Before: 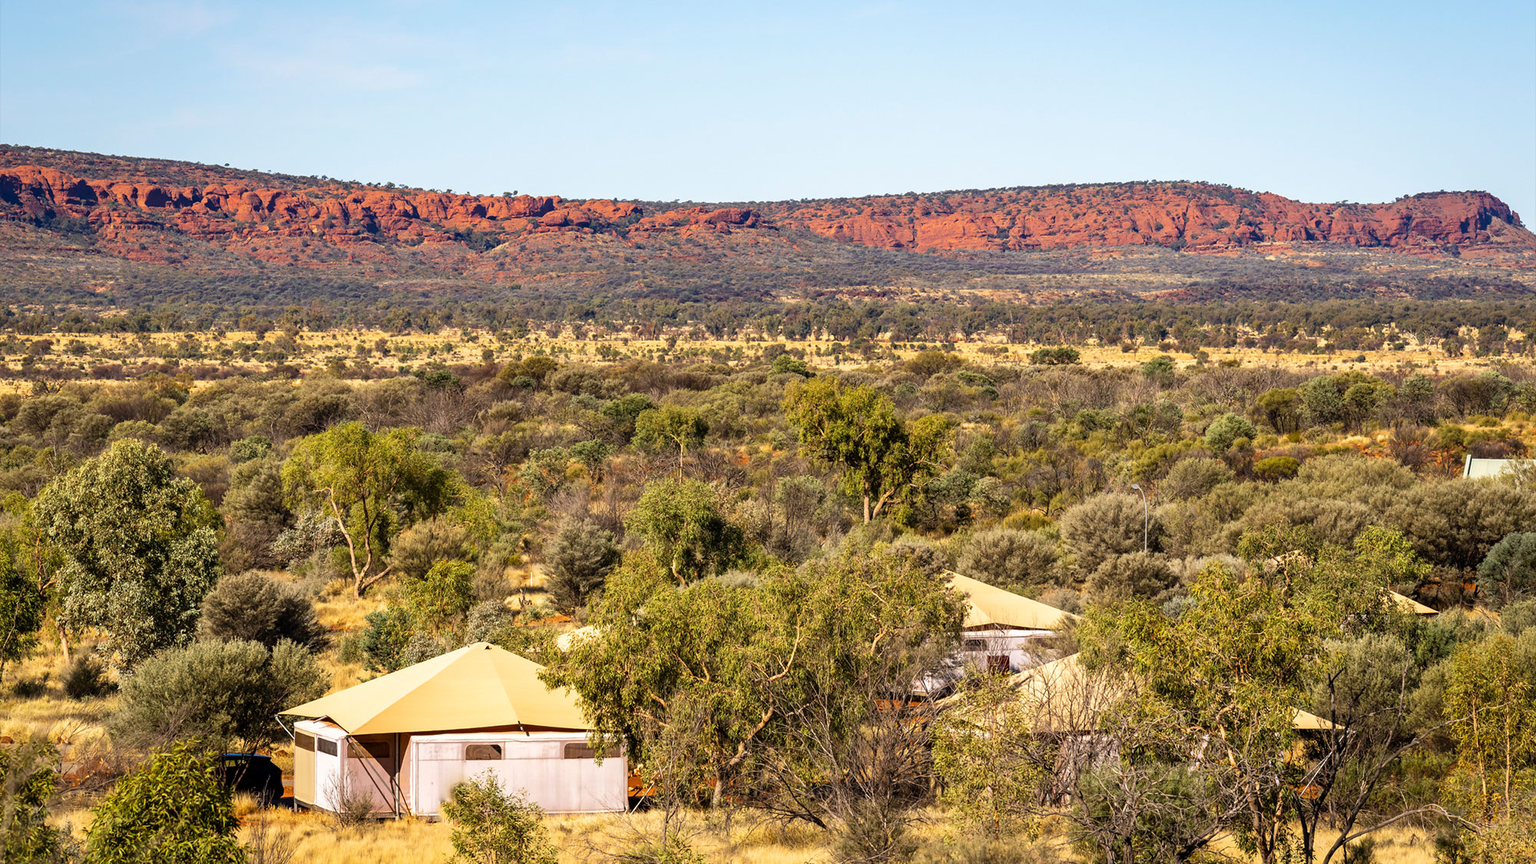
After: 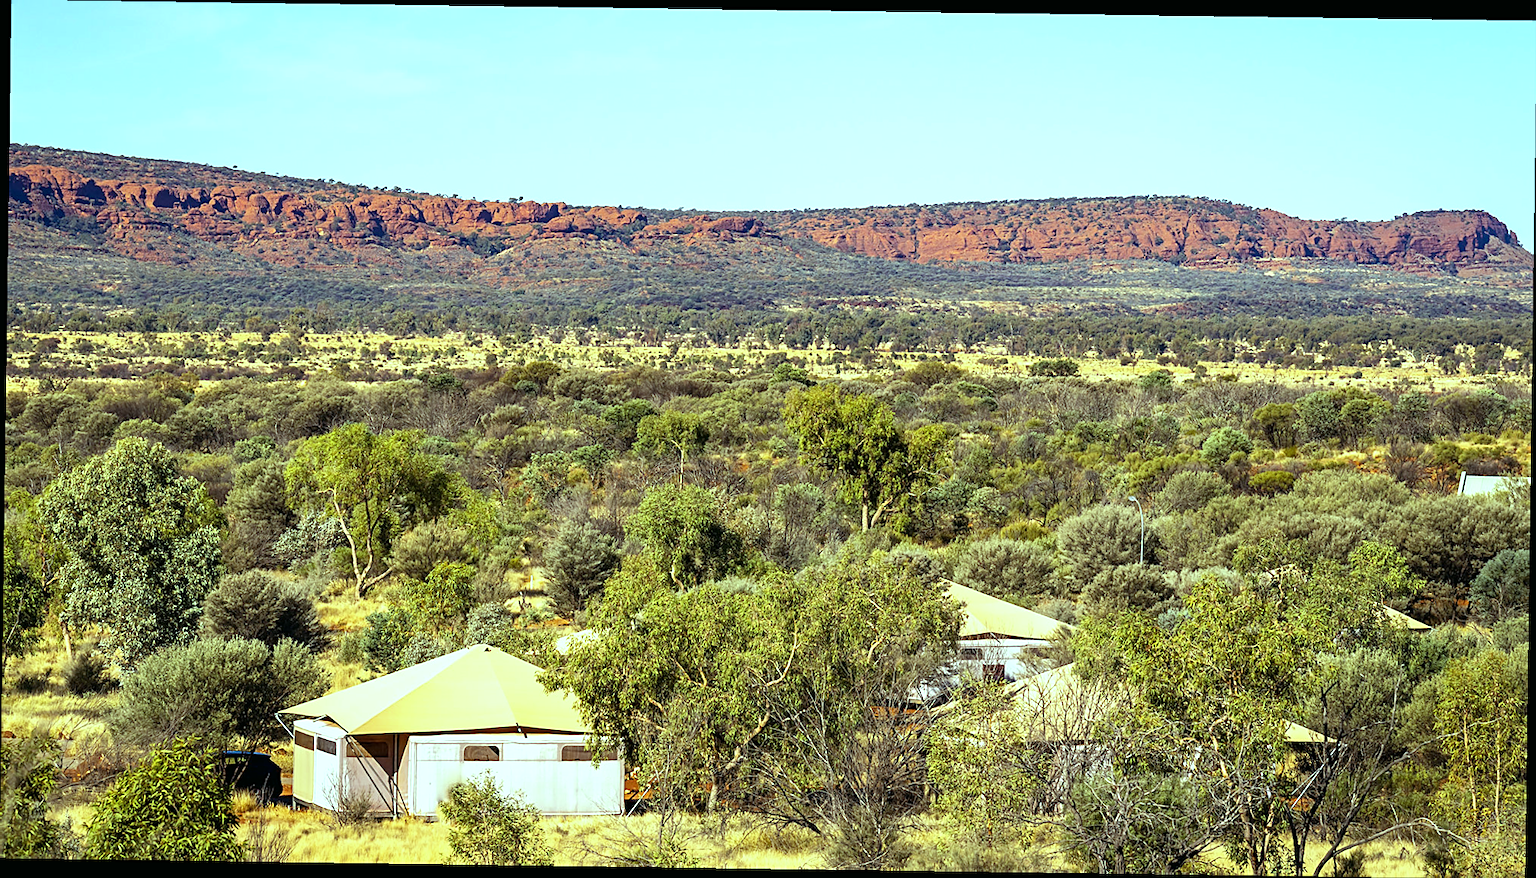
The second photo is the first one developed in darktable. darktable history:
tone equalizer: on, module defaults
exposure: exposure 0.191 EV, compensate highlight preservation false
color balance: mode lift, gamma, gain (sRGB), lift [0.997, 0.979, 1.021, 1.011], gamma [1, 1.084, 0.916, 0.998], gain [1, 0.87, 1.13, 1.101], contrast 4.55%, contrast fulcrum 38.24%, output saturation 104.09%
sharpen: on, module defaults
rotate and perspective: rotation 0.8°, automatic cropping off
